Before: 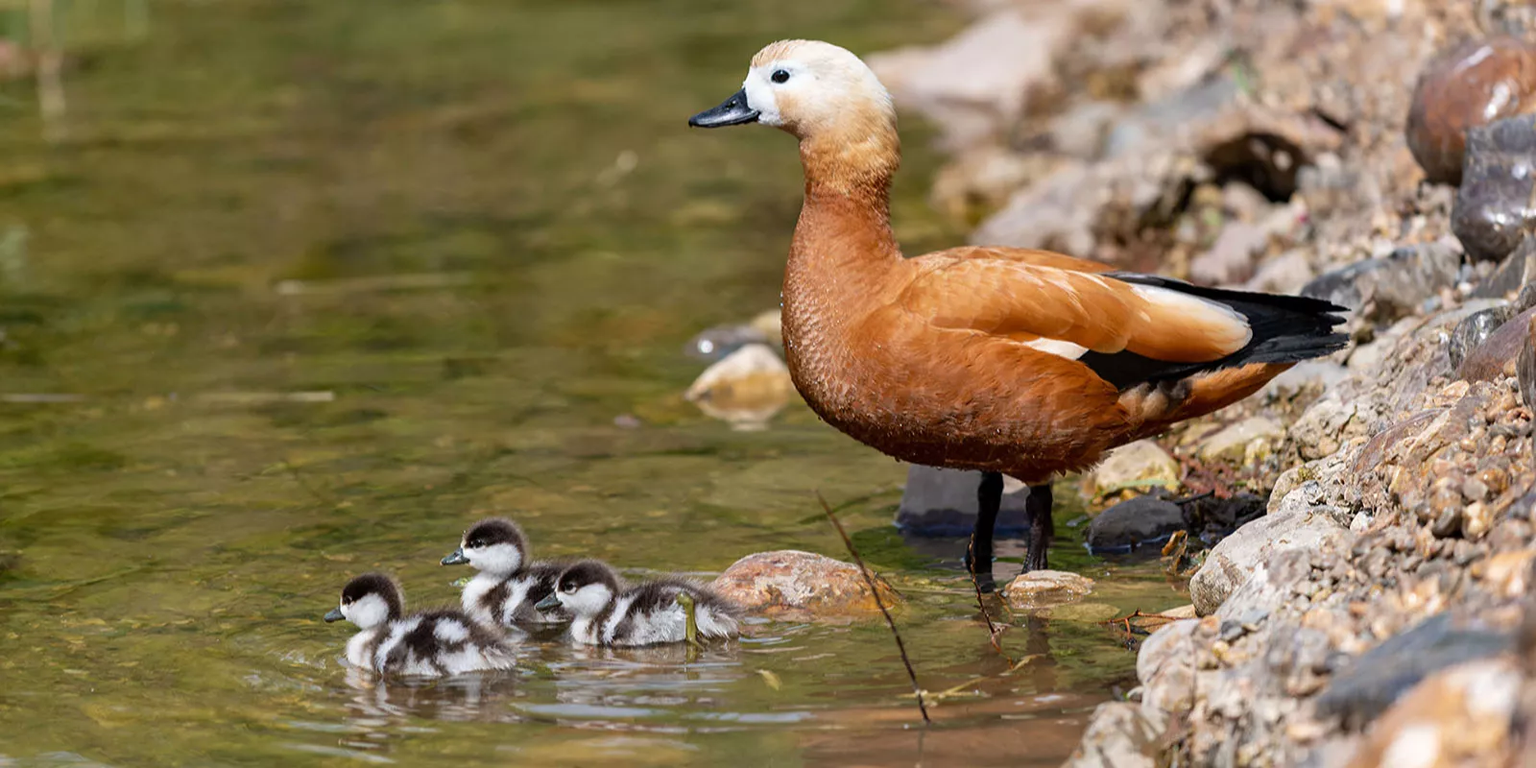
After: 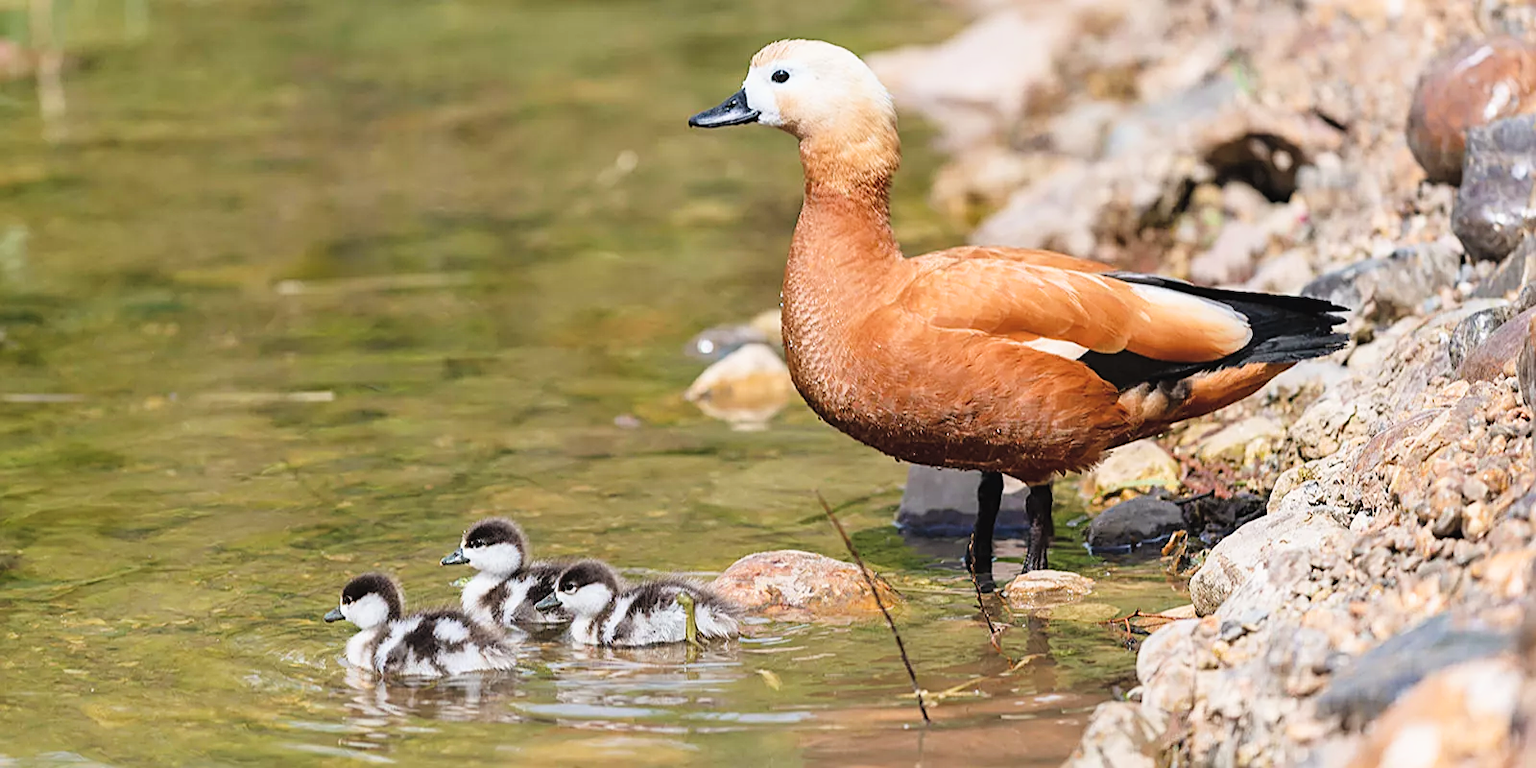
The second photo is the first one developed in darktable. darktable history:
sharpen: on, module defaults
exposure: black level correction -0.005, exposure 1.002 EV, compensate highlight preservation false
filmic rgb: white relative exposure 3.85 EV, hardness 4.3
